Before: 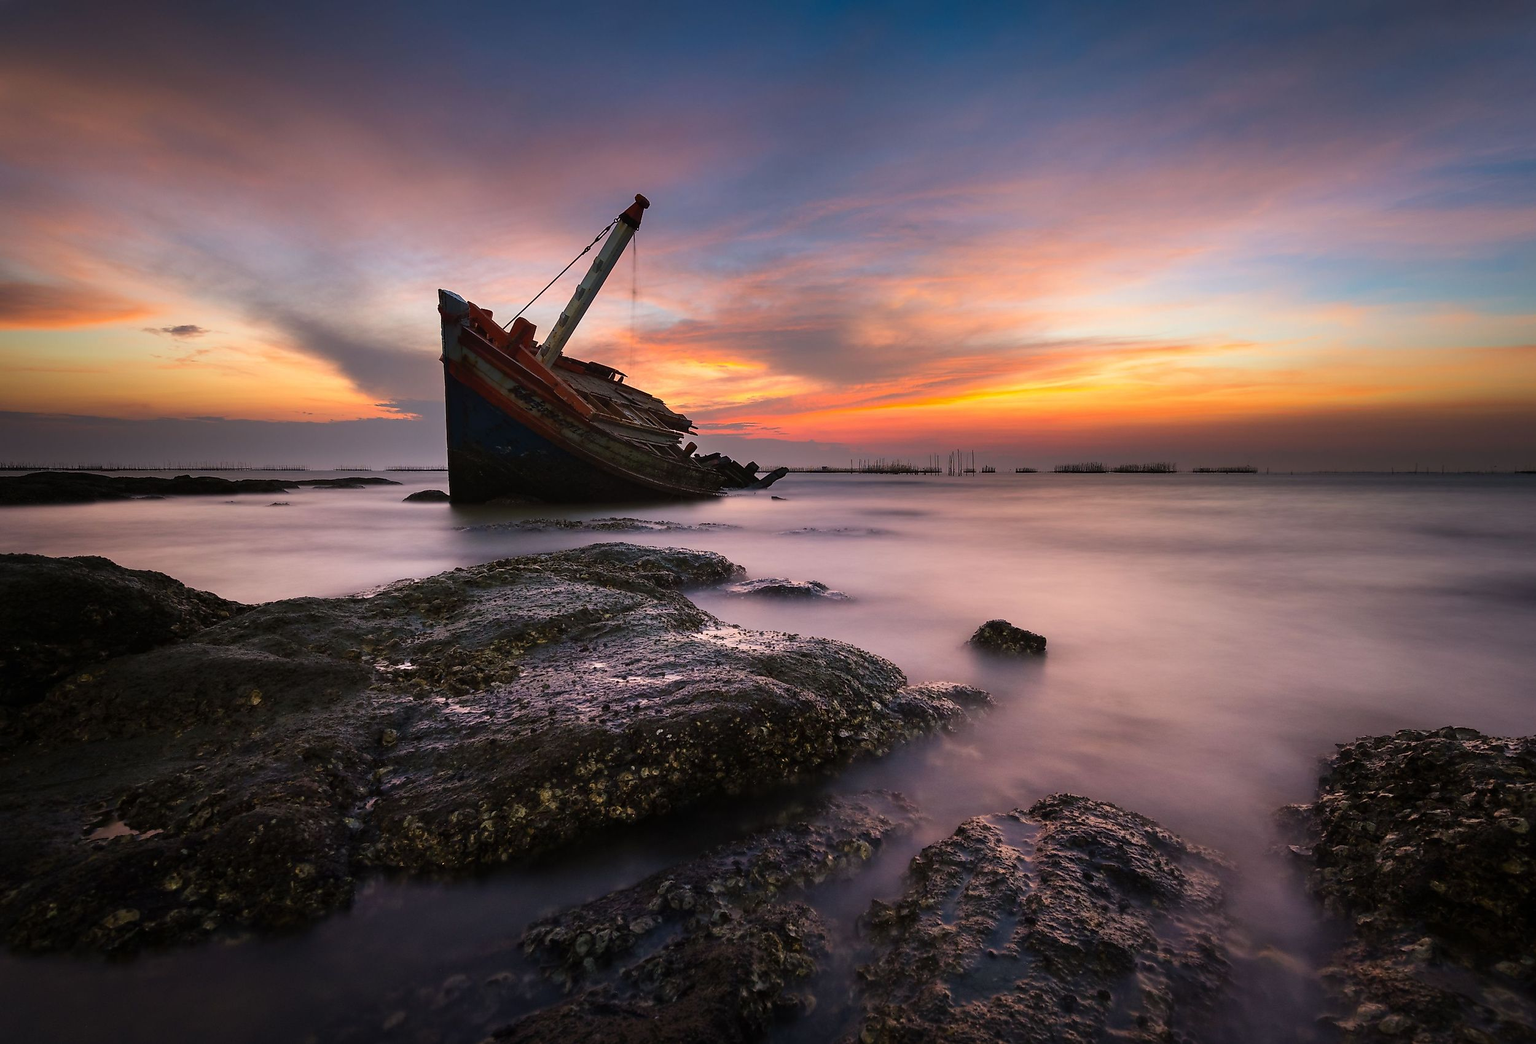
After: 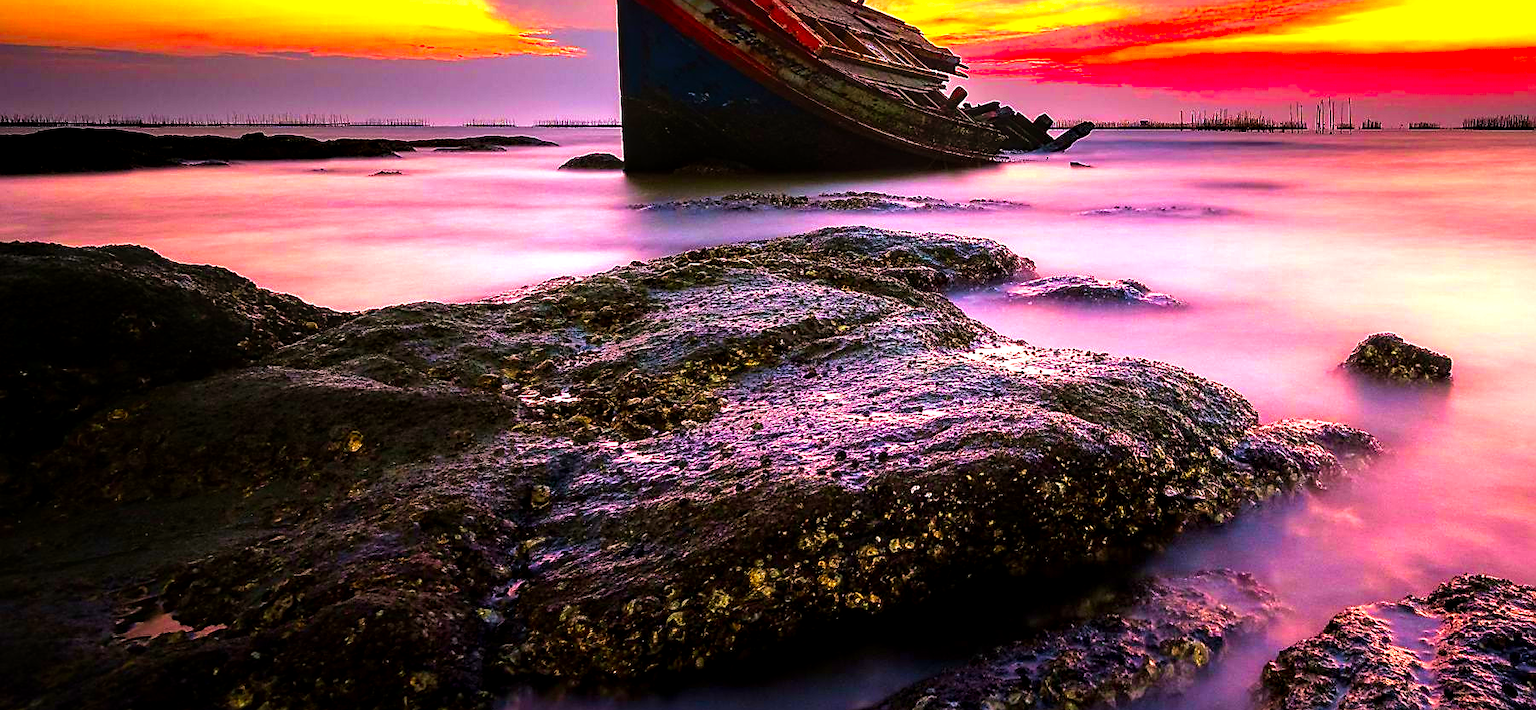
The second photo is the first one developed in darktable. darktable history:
sharpen: on, module defaults
crop: top 36.389%, right 27.92%, bottom 14.593%
velvia: strength 30.05%
exposure: exposure 0.202 EV, compensate exposure bias true, compensate highlight preservation false
color correction: highlights a* 1.6, highlights b* -1.83, saturation 2.49
tone equalizer: -8 EV -1.09 EV, -7 EV -1.02 EV, -6 EV -0.885 EV, -5 EV -0.555 EV, -3 EV 0.603 EV, -2 EV 0.848 EV, -1 EV 0.99 EV, +0 EV 1.08 EV
local contrast: detail 150%
